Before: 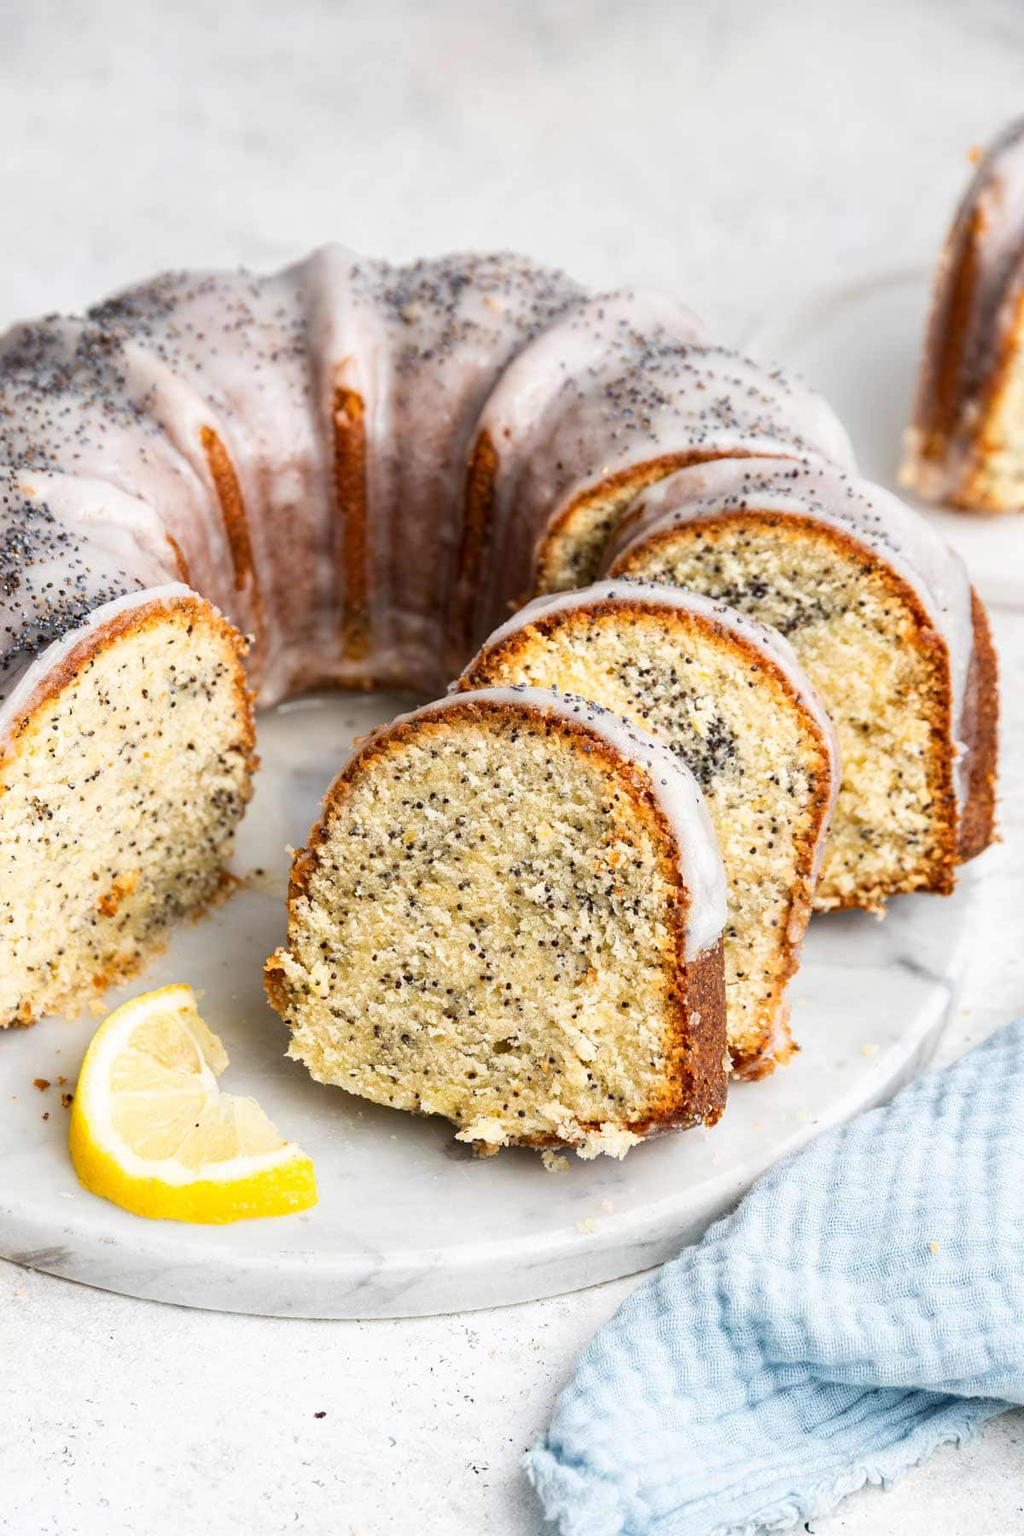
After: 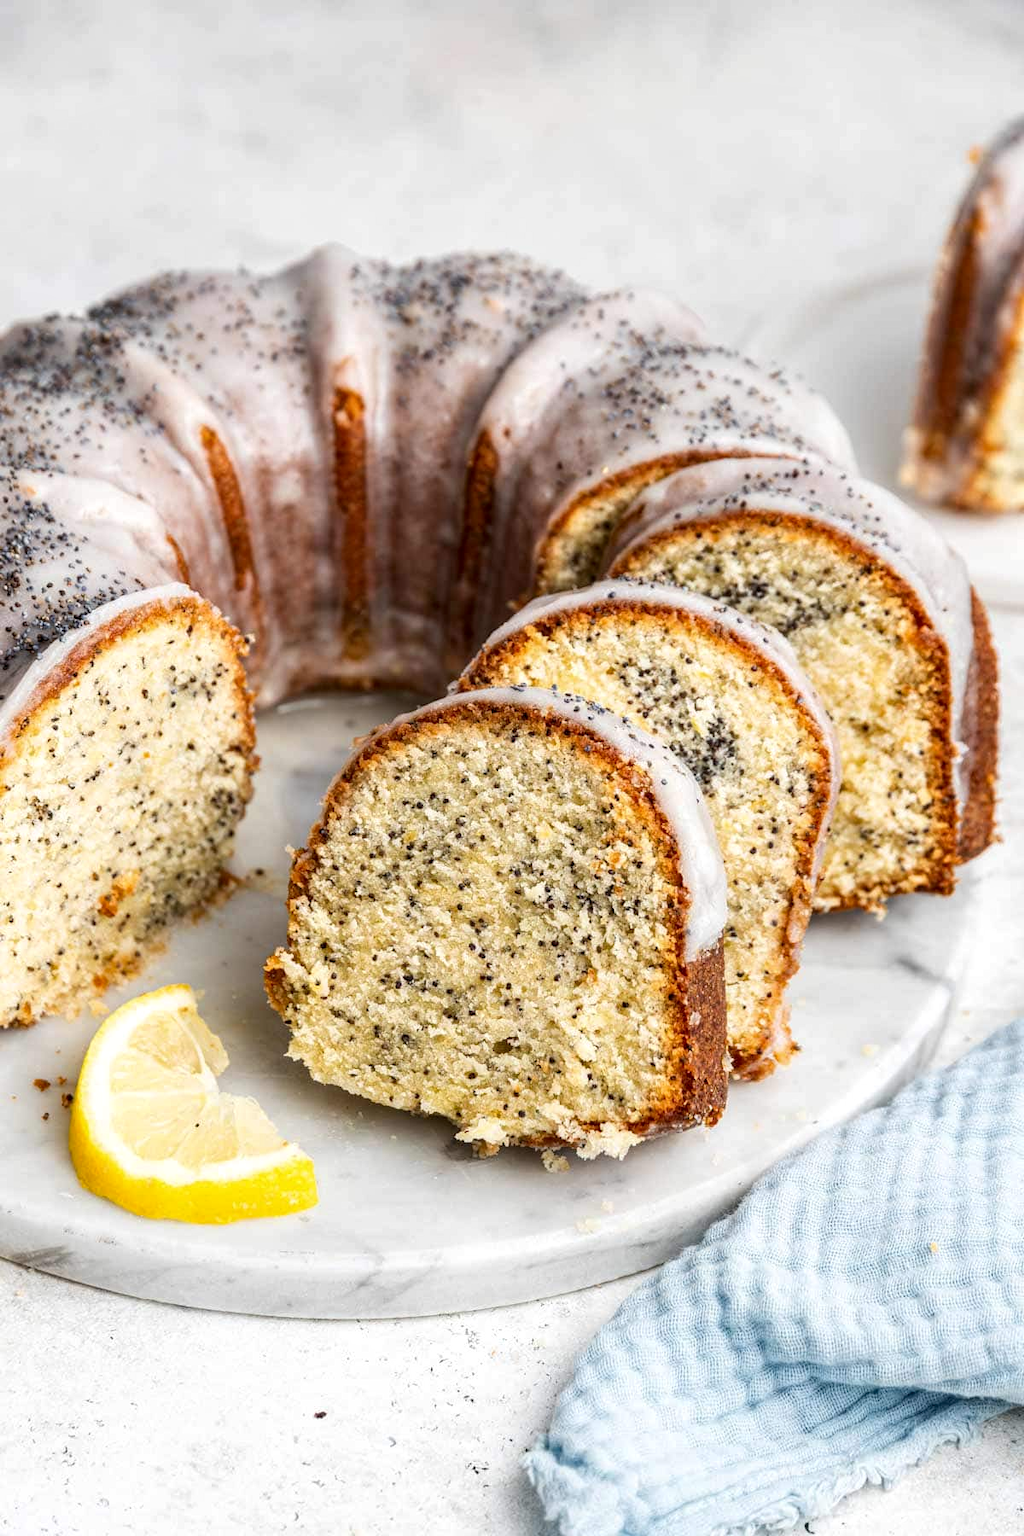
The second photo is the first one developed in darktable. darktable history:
local contrast: on, module defaults
tone equalizer: -8 EV -0.55 EV
